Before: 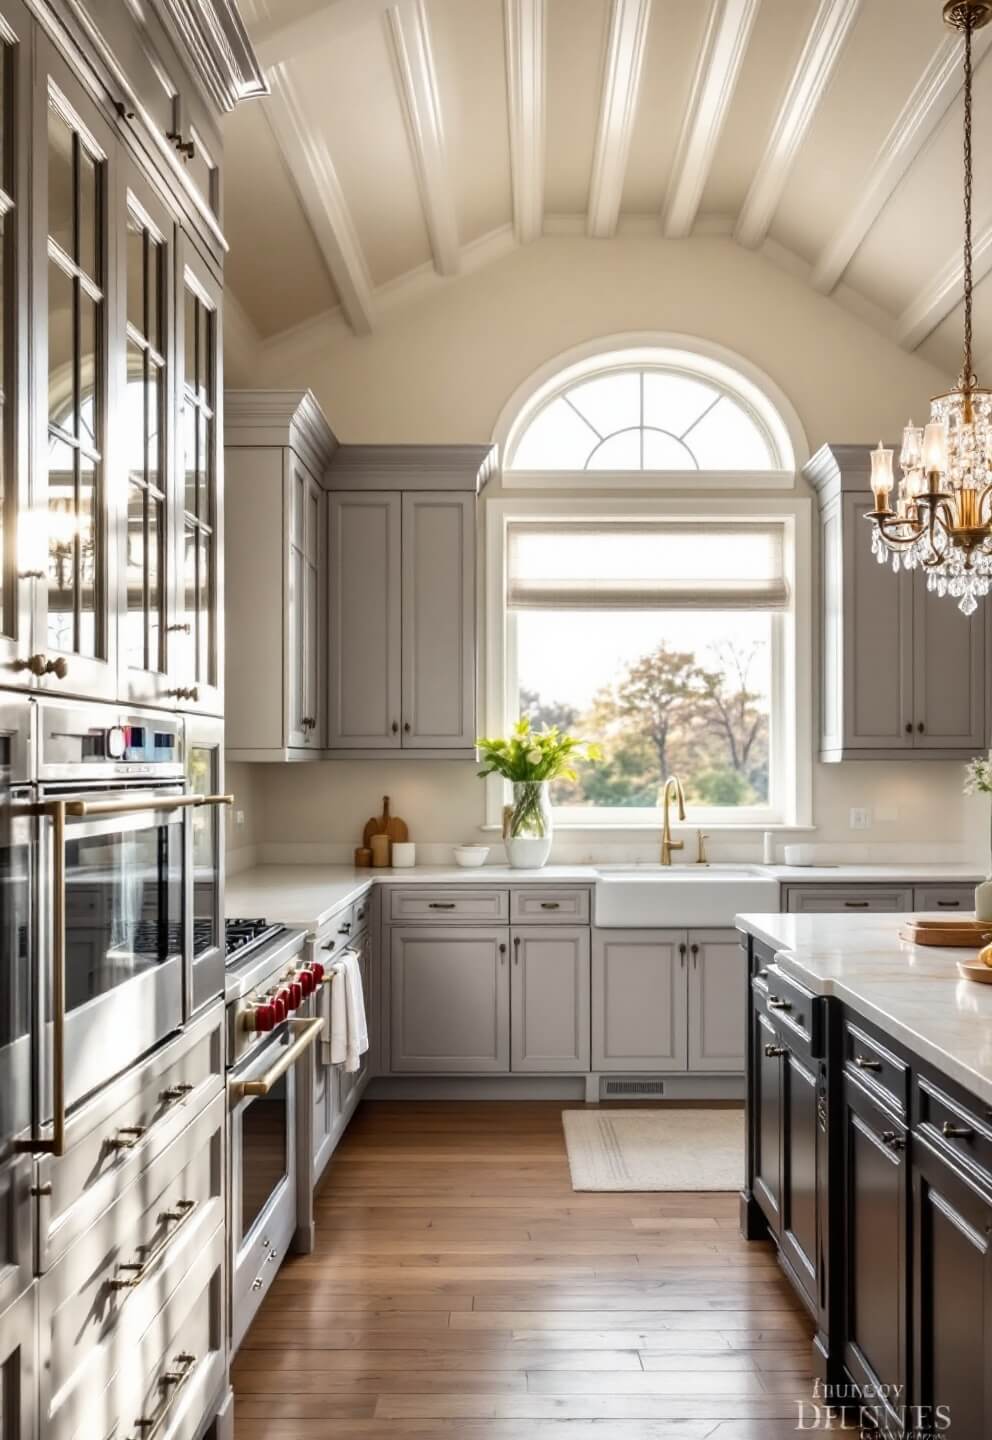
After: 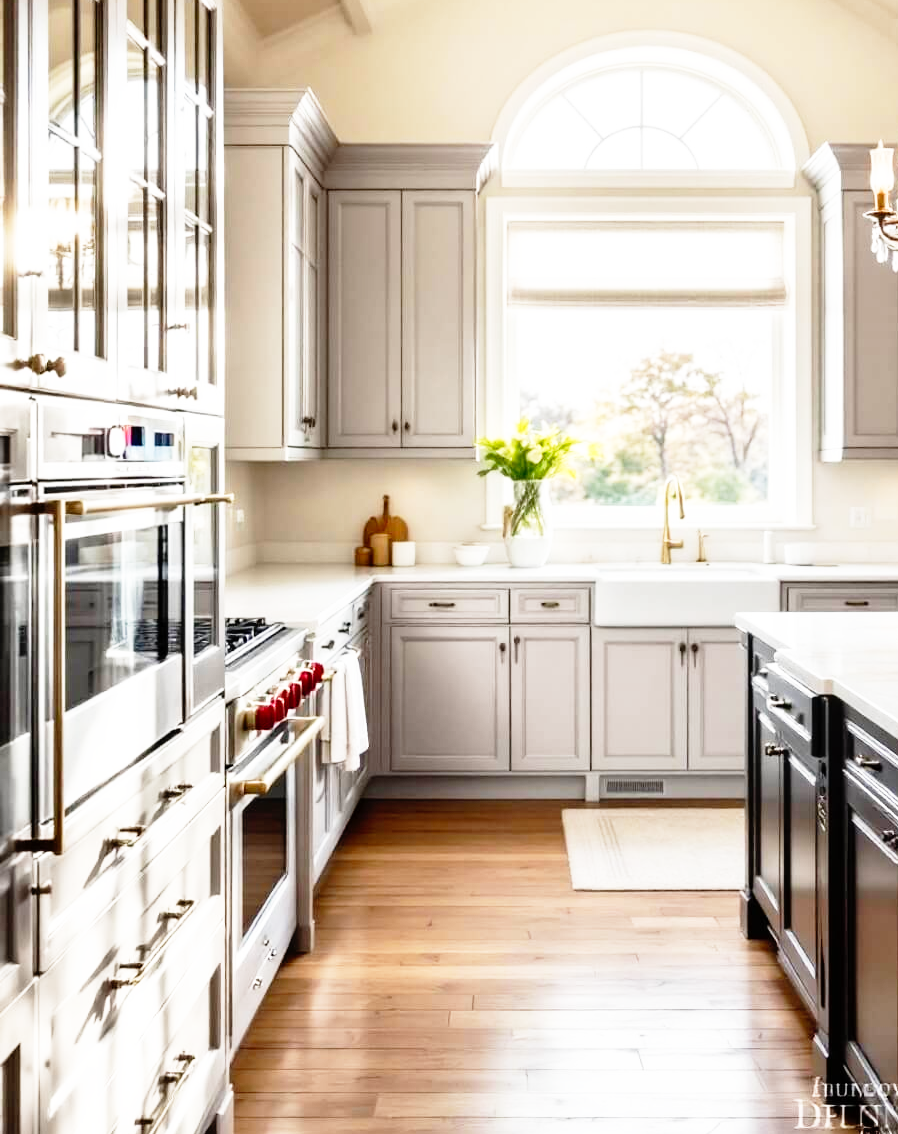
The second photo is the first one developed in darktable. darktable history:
exposure: compensate highlight preservation false
base curve: curves: ch0 [(0, 0) (0.012, 0.01) (0.073, 0.168) (0.31, 0.711) (0.645, 0.957) (1, 1)], preserve colors none
crop: top 20.916%, right 9.437%, bottom 0.316%
